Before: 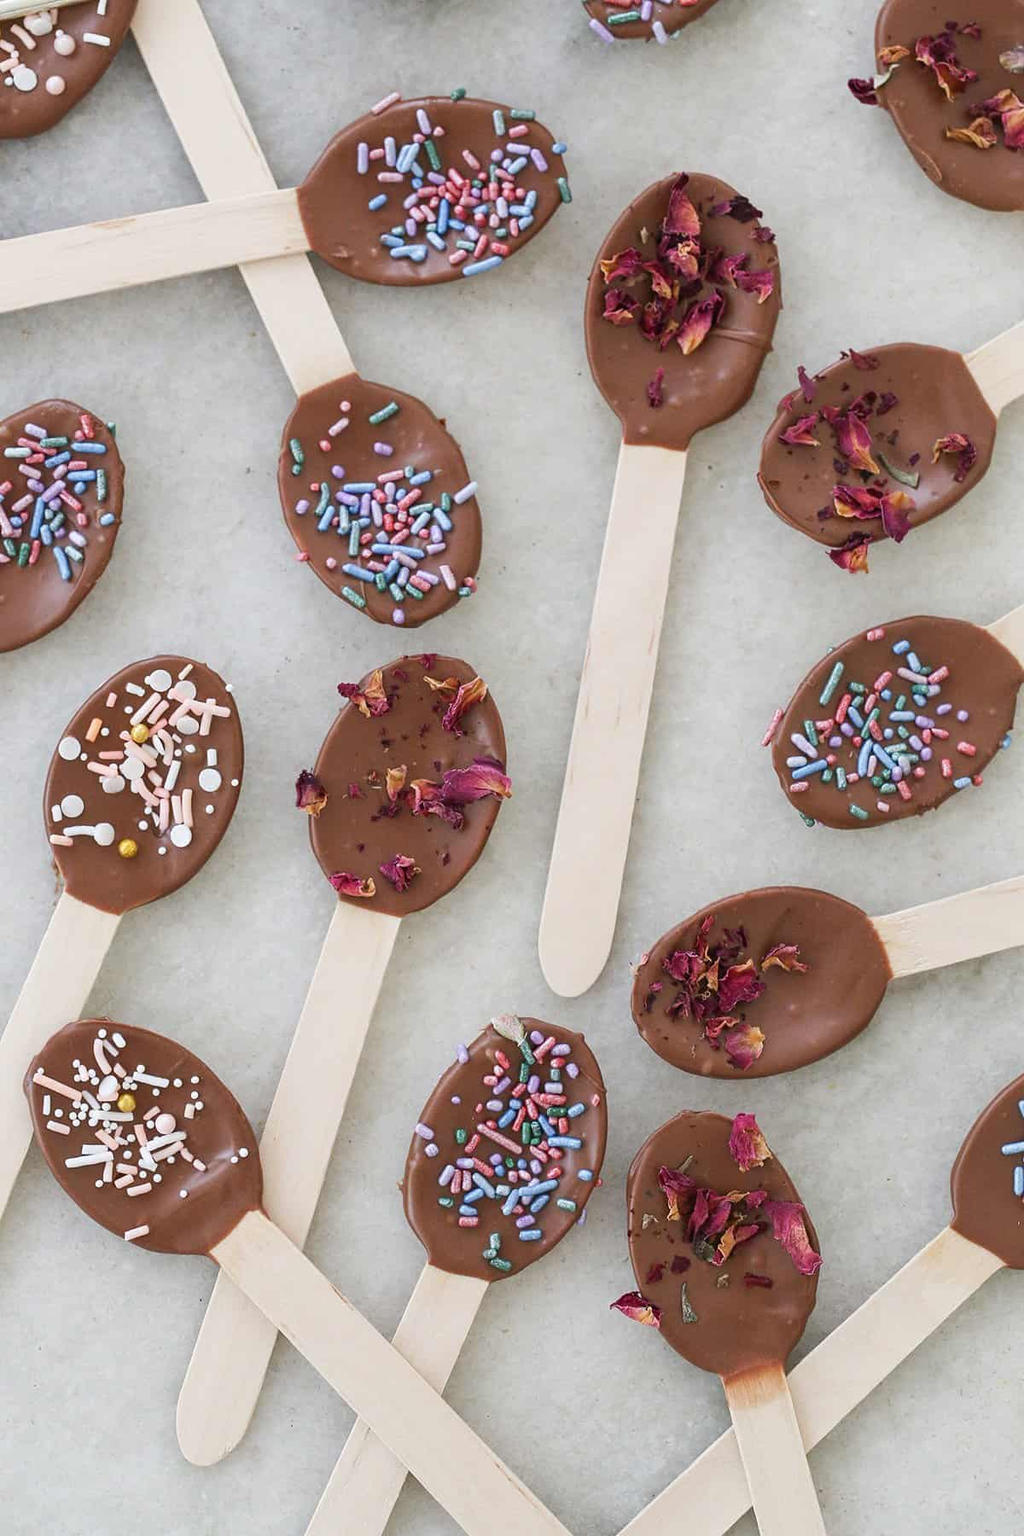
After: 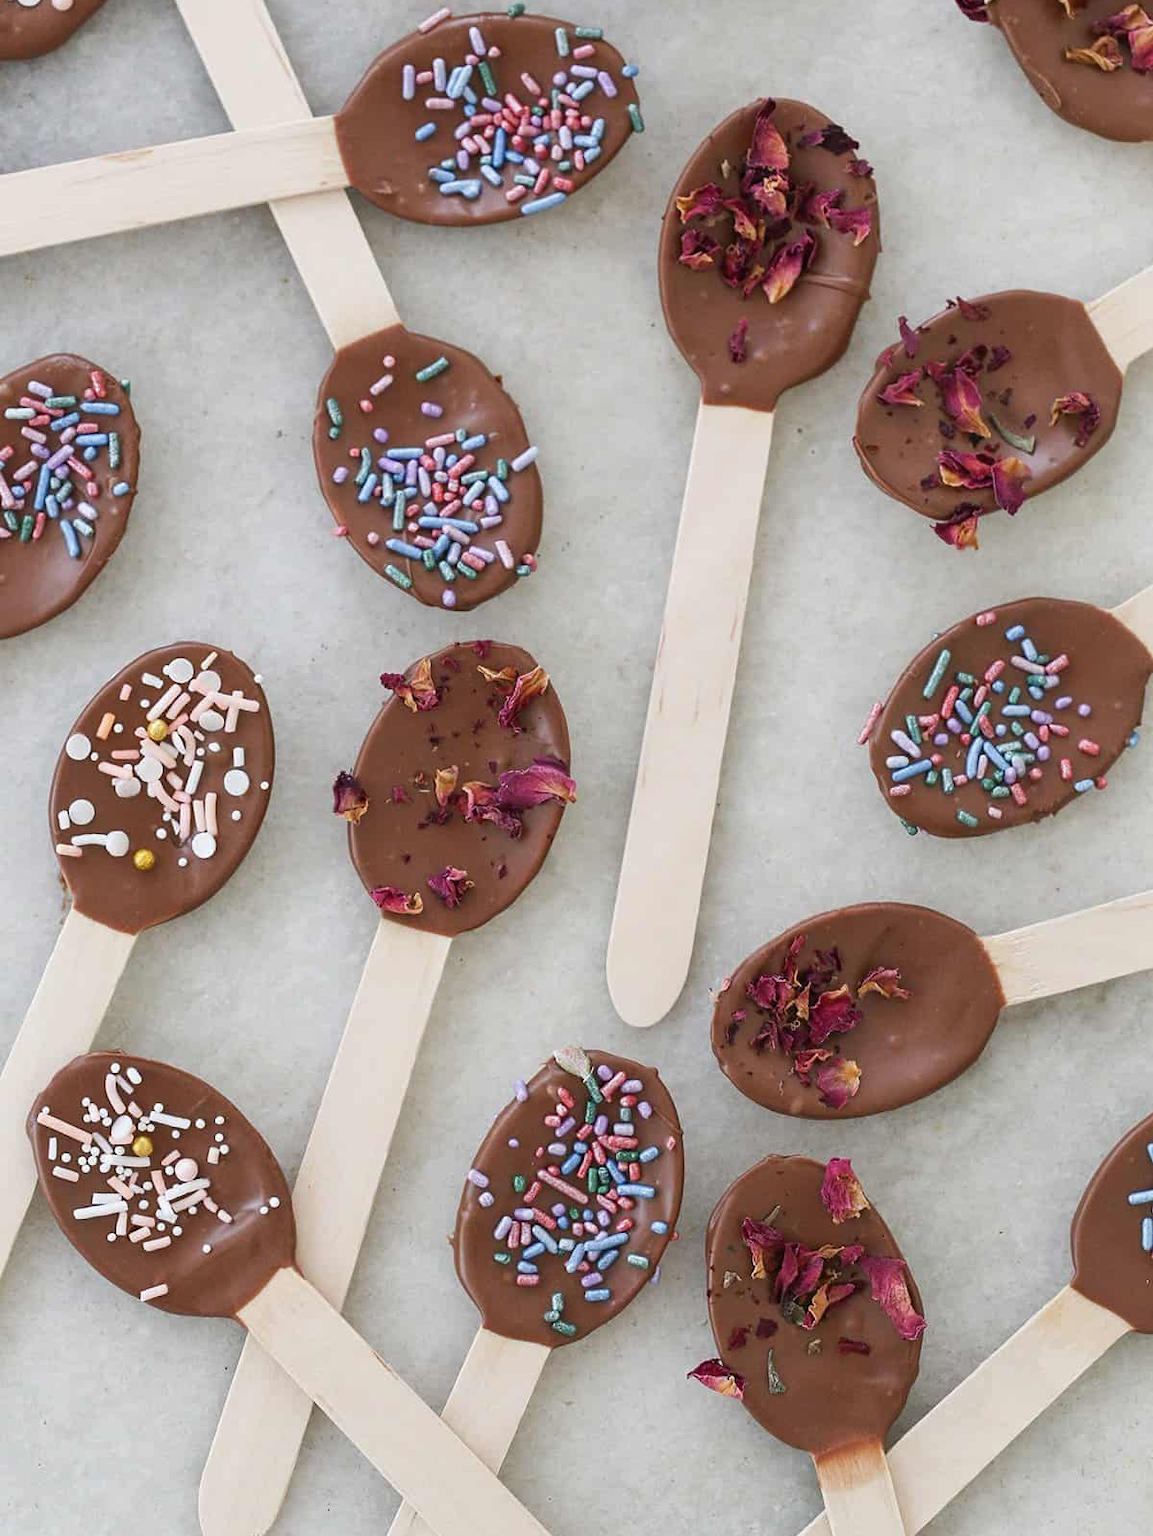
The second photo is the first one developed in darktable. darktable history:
base curve: curves: ch0 [(0, 0) (0.303, 0.277) (1, 1)]
crop and rotate: top 5.599%, bottom 5.596%
